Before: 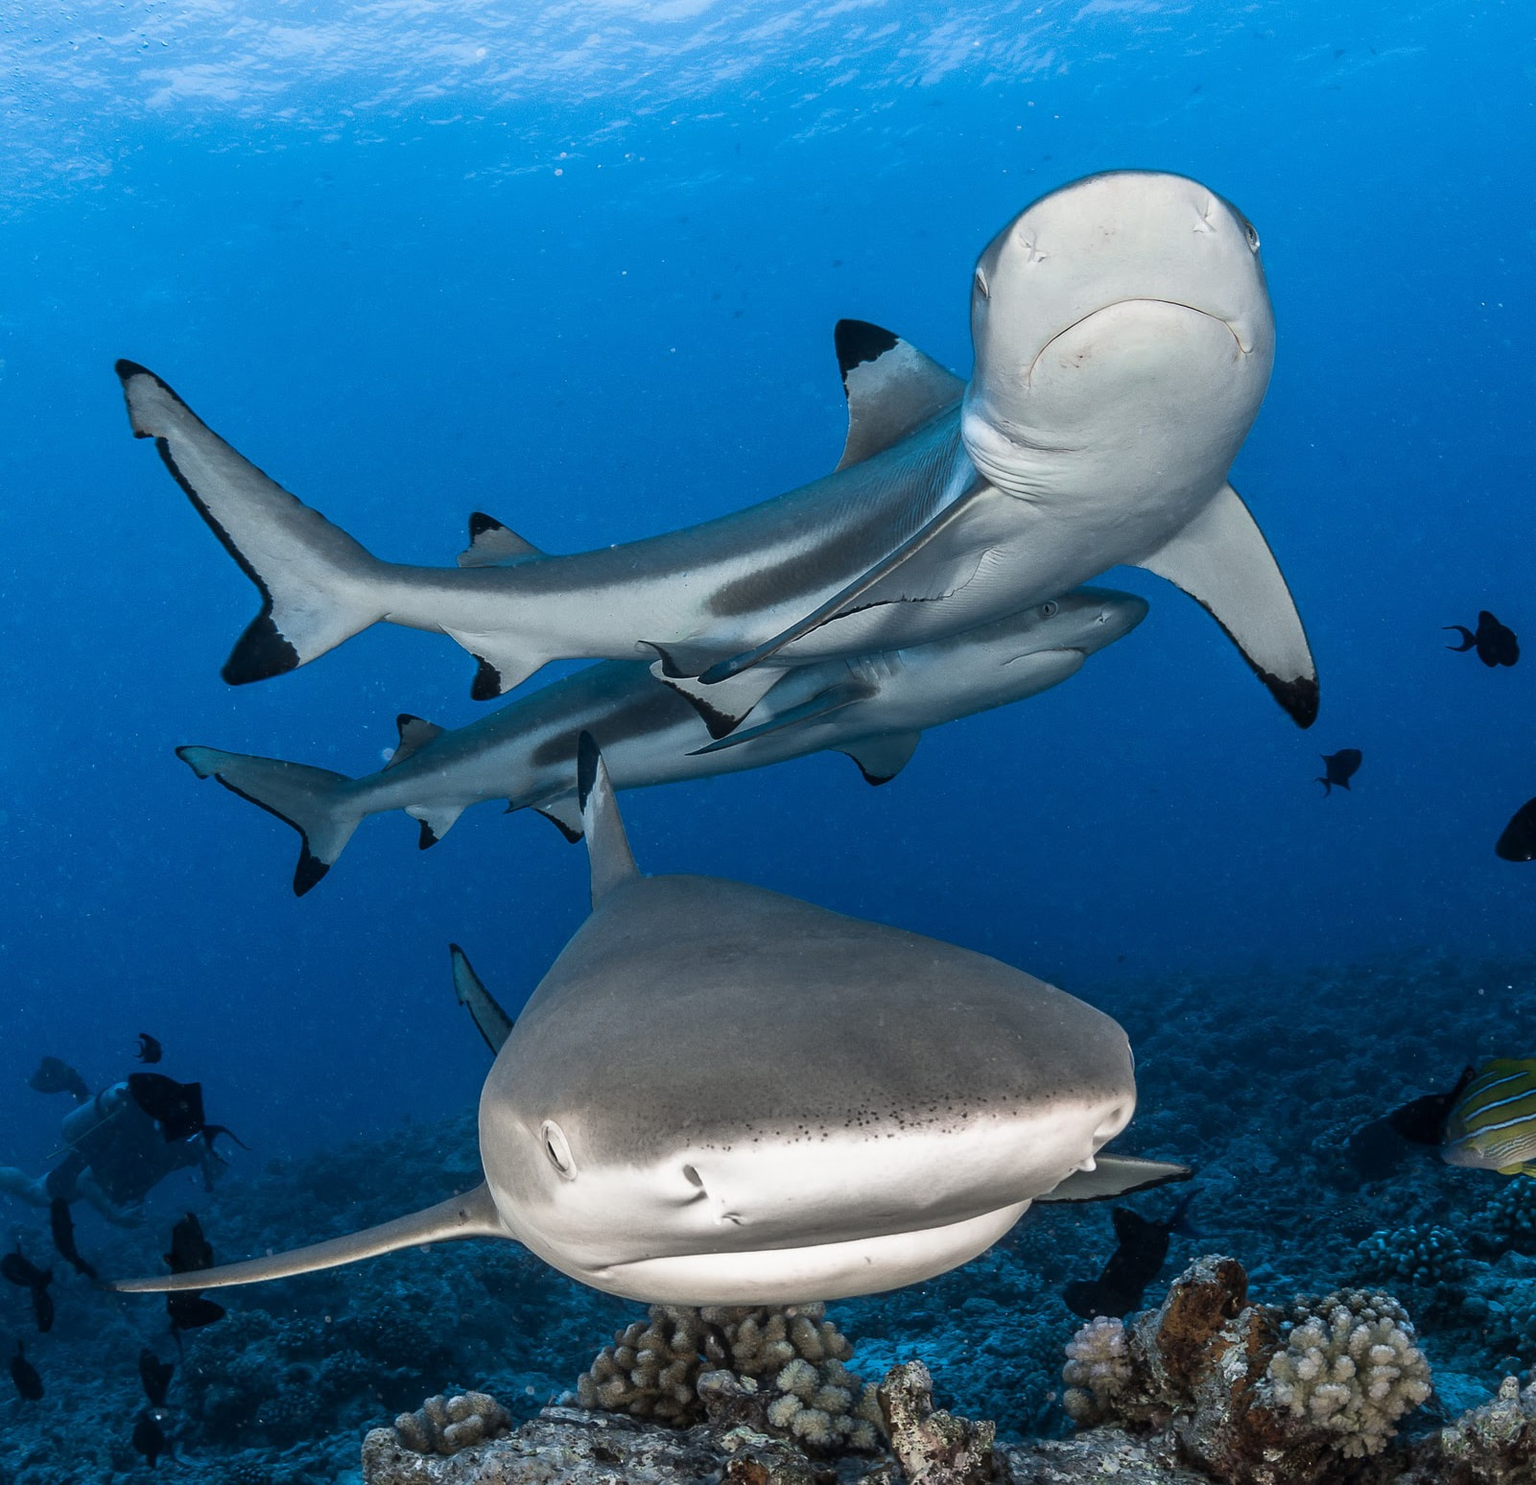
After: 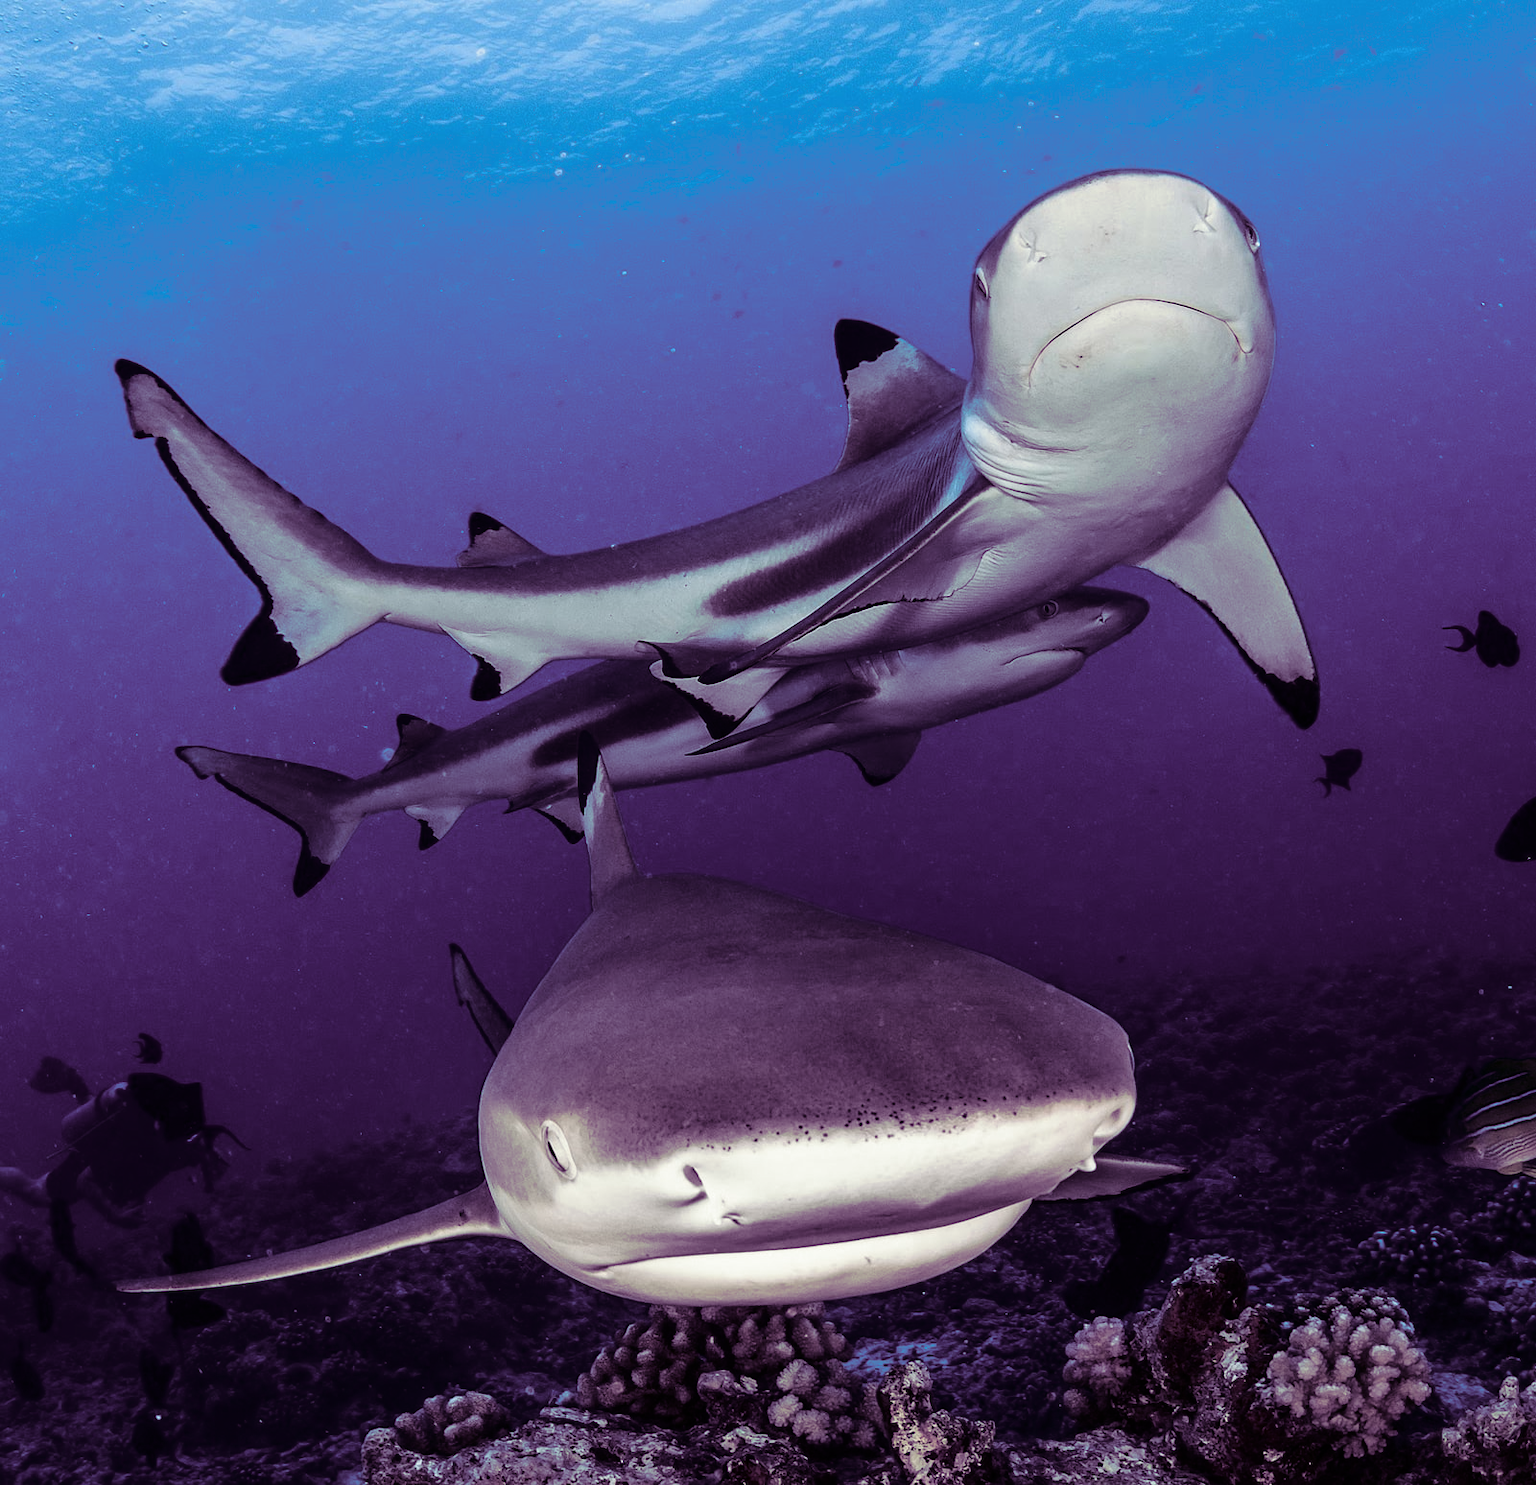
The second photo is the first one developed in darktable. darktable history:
split-toning: shadows › hue 277.2°, shadows › saturation 0.74
fill light: exposure -2 EV, width 8.6
zone system: size 8, zone [-1, 0.082, -1 ×23]
